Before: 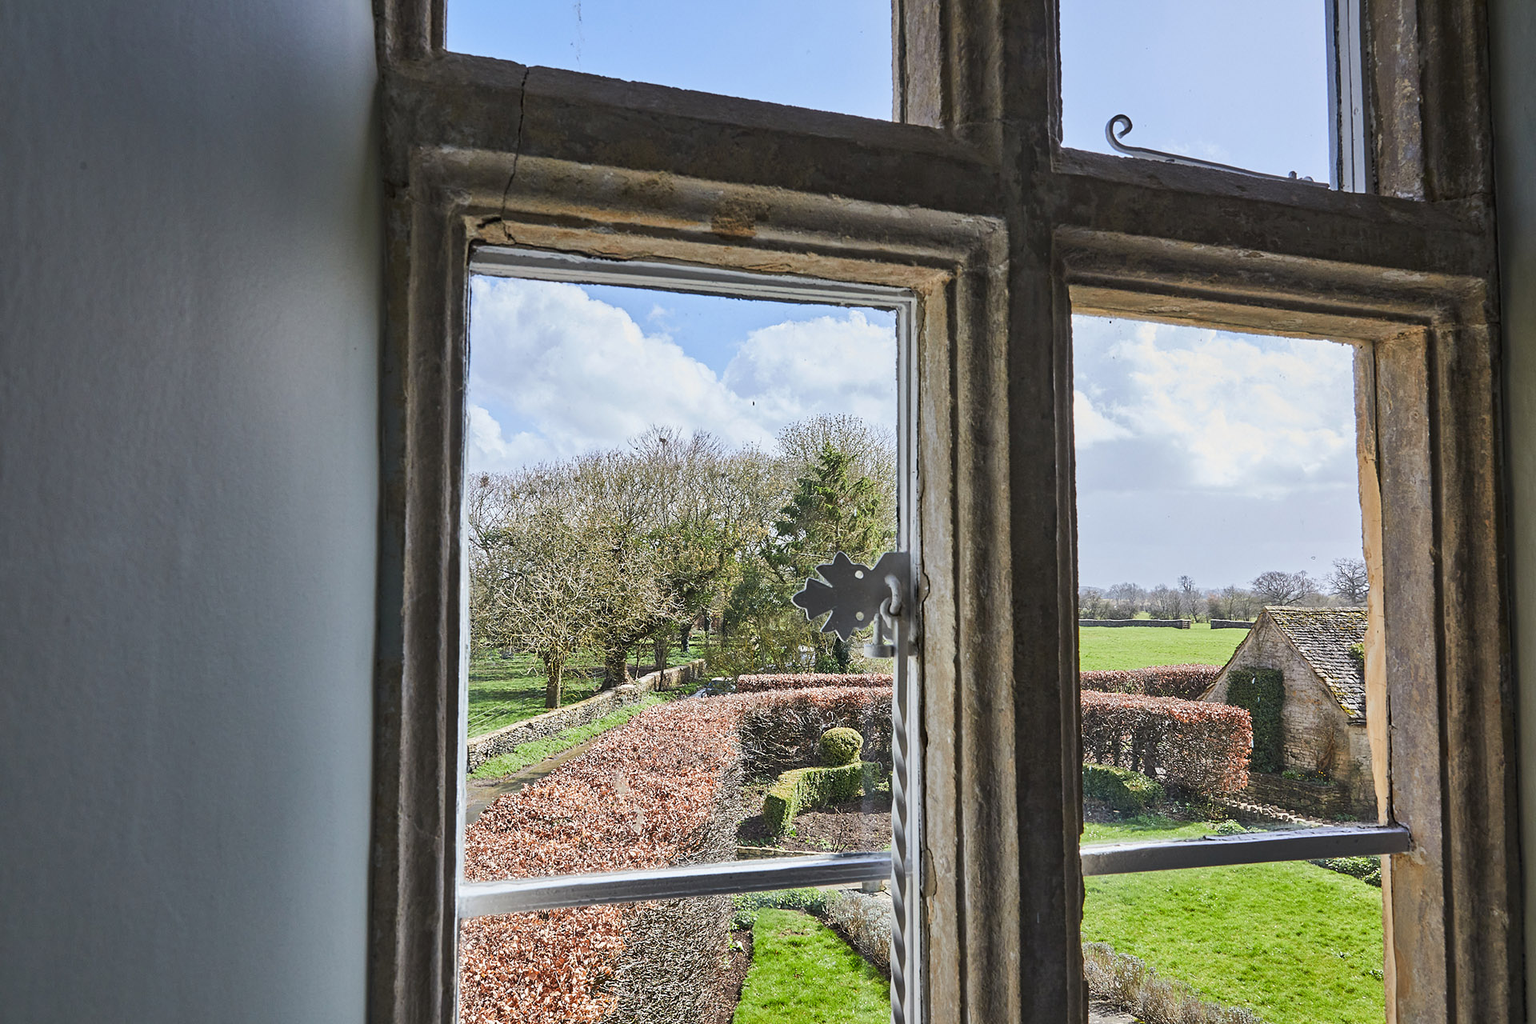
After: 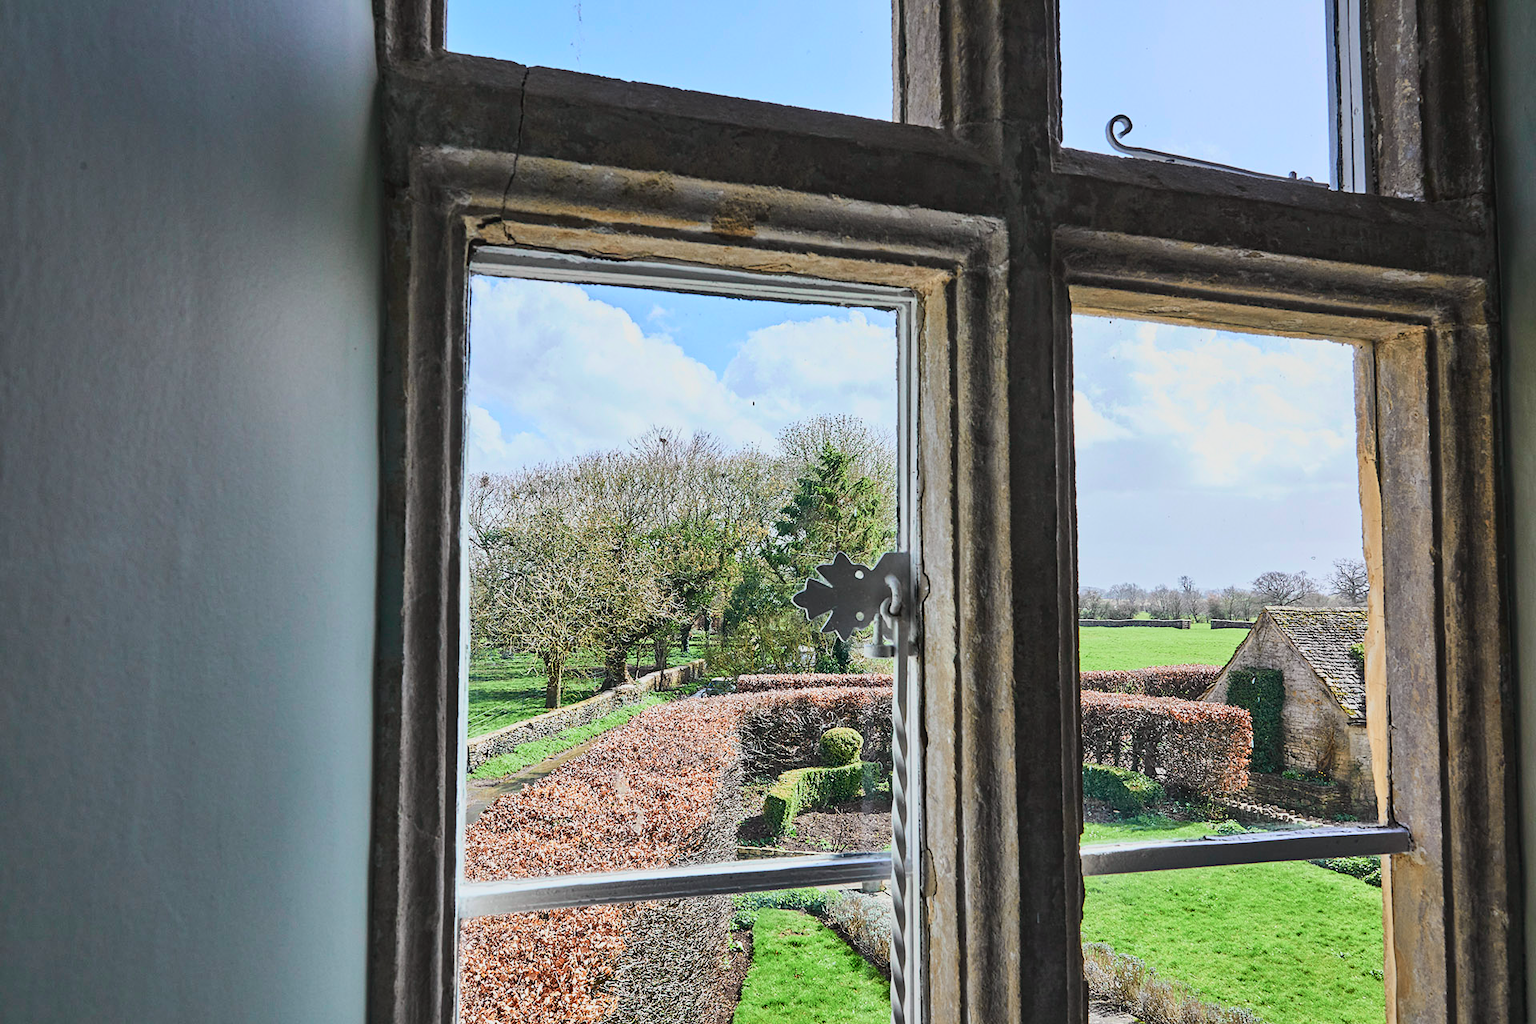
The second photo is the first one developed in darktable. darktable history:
tone curve: curves: ch0 [(0, 0.029) (0.099, 0.082) (0.264, 0.253) (0.447, 0.481) (0.678, 0.721) (0.828, 0.857) (0.992, 0.94)]; ch1 [(0, 0) (0.311, 0.266) (0.411, 0.374) (0.481, 0.458) (0.501, 0.499) (0.514, 0.512) (0.575, 0.577) (0.643, 0.648) (0.682, 0.674) (0.802, 0.812) (1, 1)]; ch2 [(0, 0) (0.259, 0.207) (0.323, 0.311) (0.376, 0.353) (0.463, 0.456) (0.498, 0.498) (0.524, 0.512) (0.574, 0.582) (0.648, 0.653) (0.768, 0.728) (1, 1)], color space Lab, independent channels, preserve colors none
